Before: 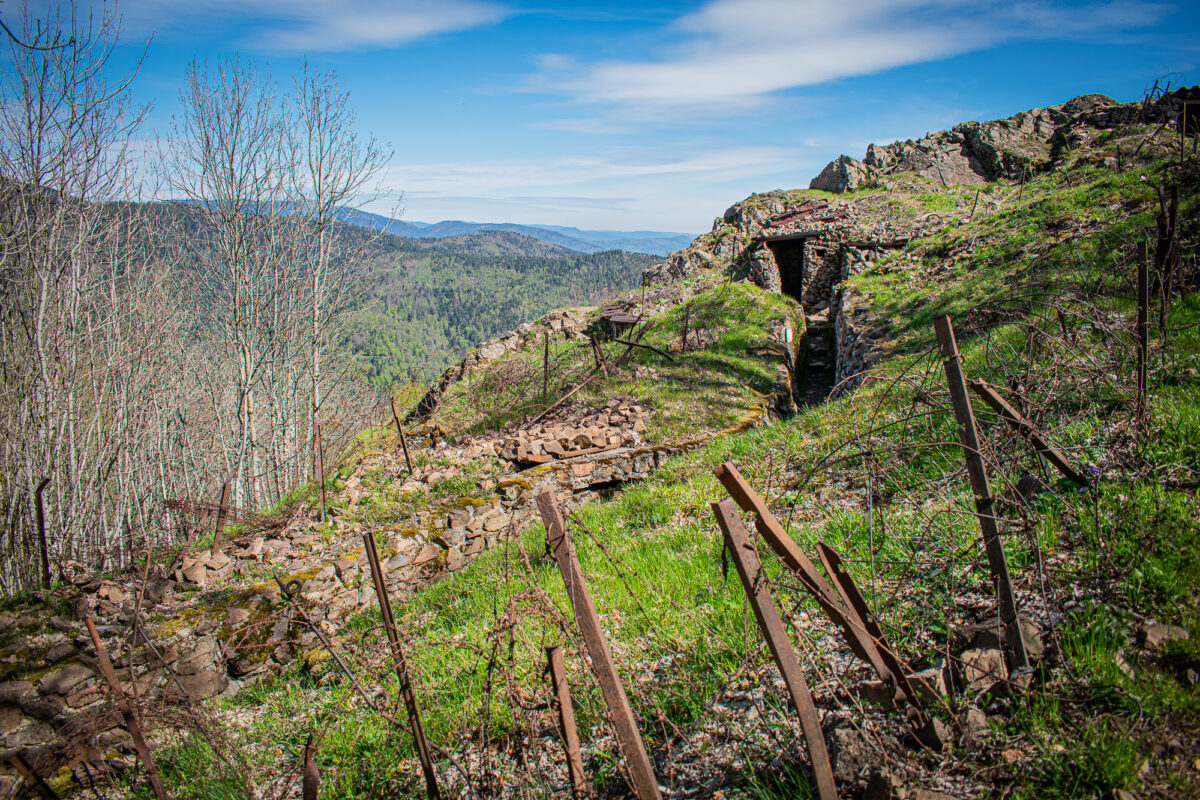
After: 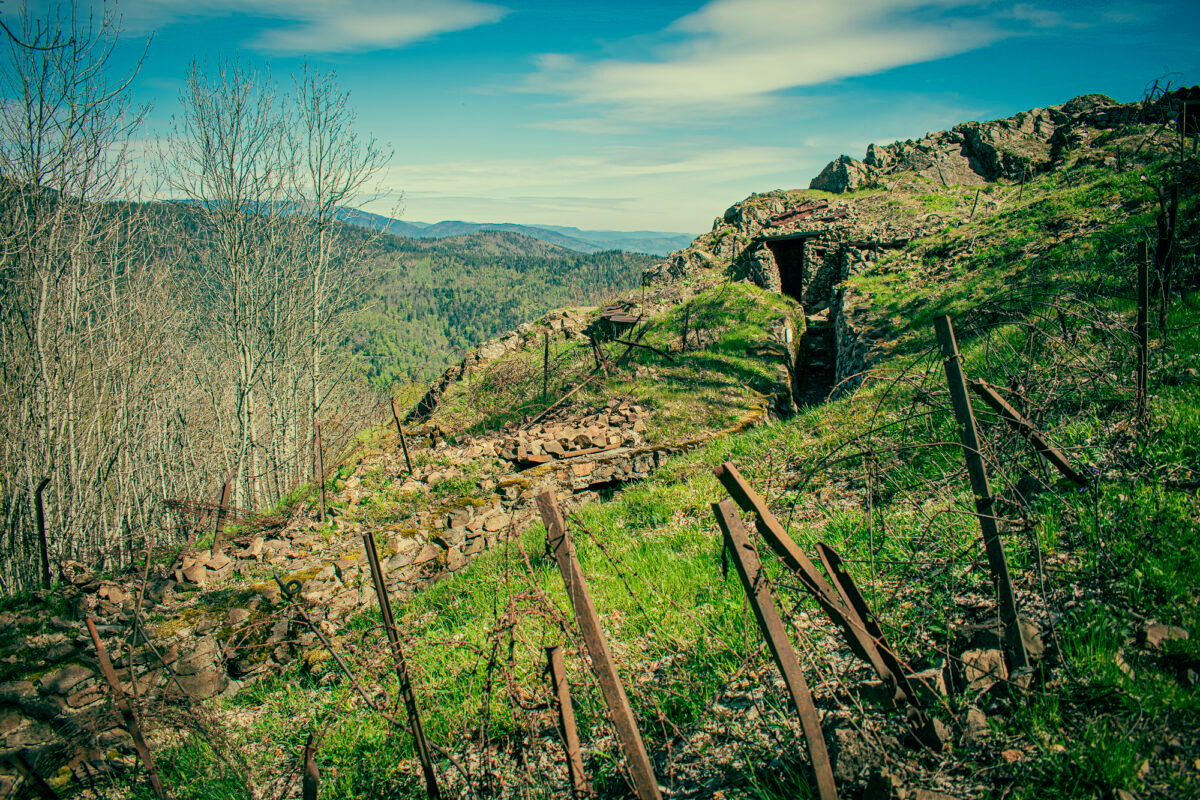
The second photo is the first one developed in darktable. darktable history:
white balance: red 0.978, blue 0.999
color balance: mode lift, gamma, gain (sRGB), lift [1, 0.69, 1, 1], gamma [1, 1.482, 1, 1], gain [1, 1, 1, 0.802]
